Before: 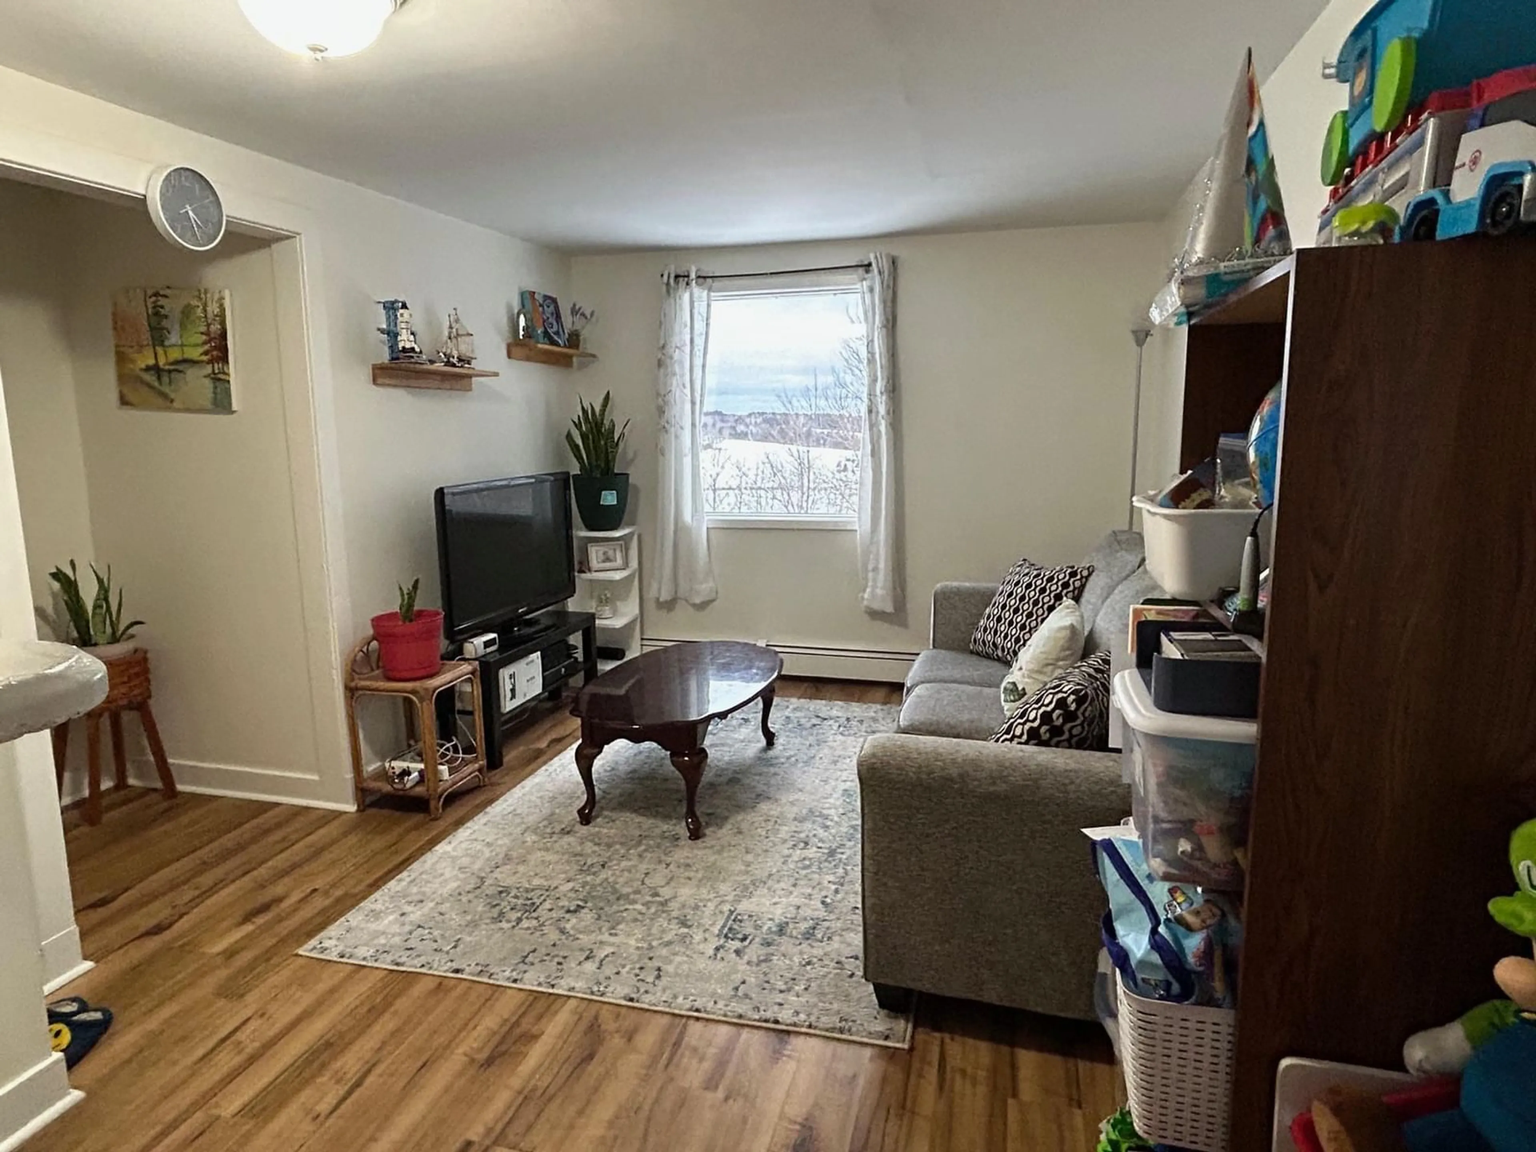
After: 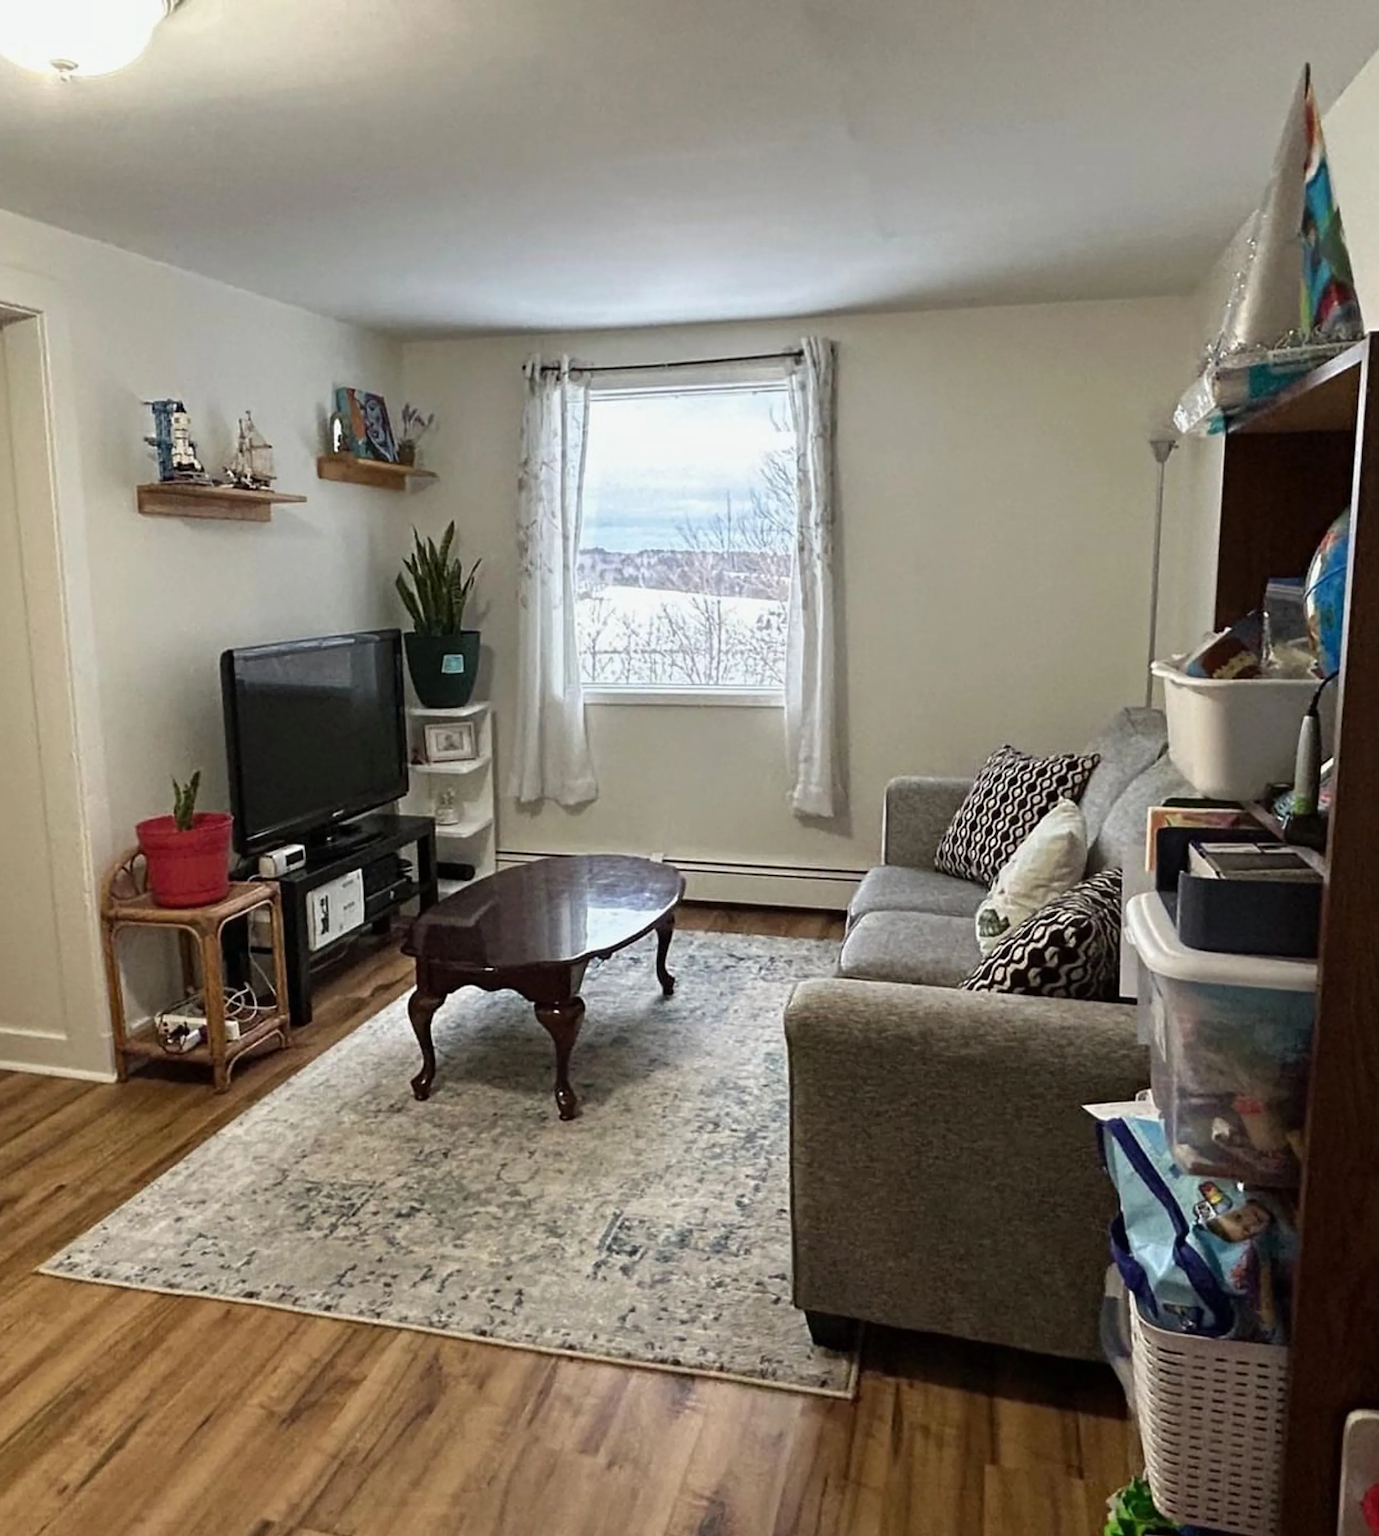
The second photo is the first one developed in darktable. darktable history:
crop and rotate: left 17.538%, right 15.094%
